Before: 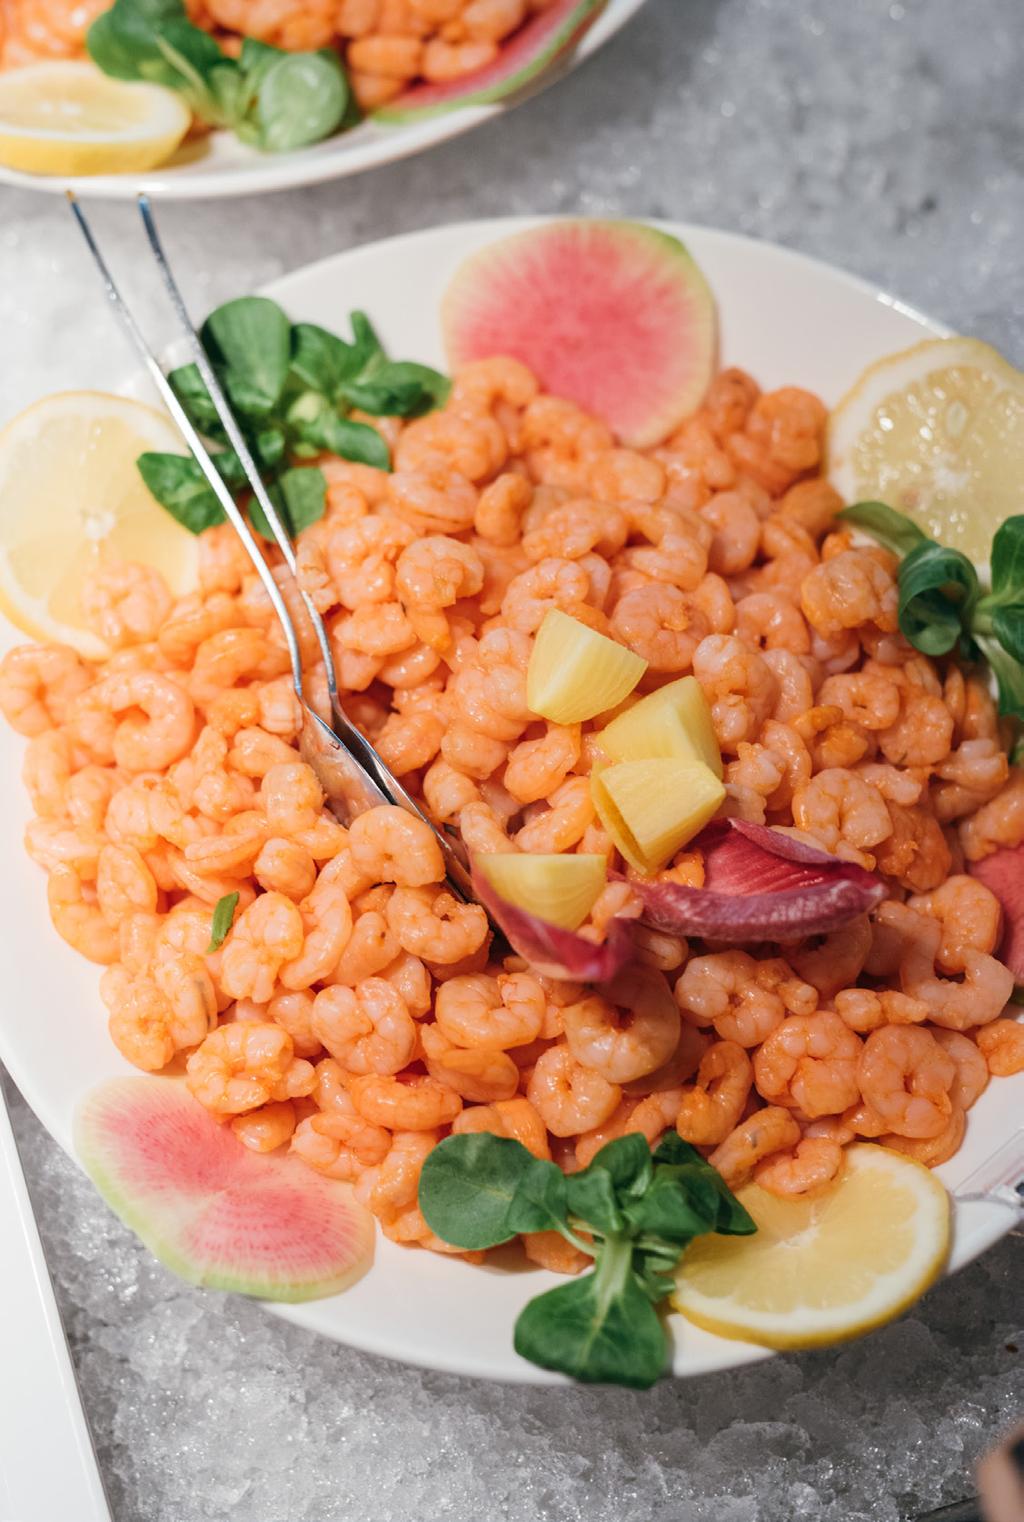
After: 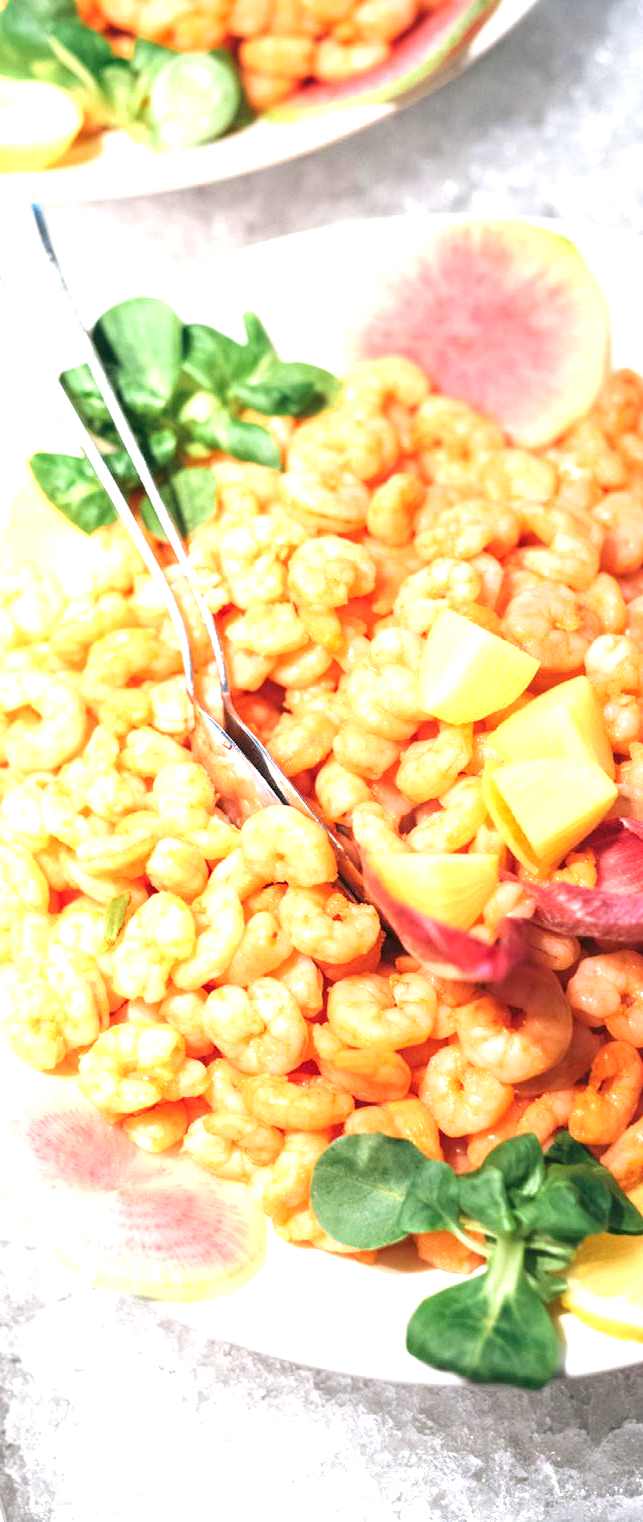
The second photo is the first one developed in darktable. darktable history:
crop: left 10.644%, right 26.528%
exposure: black level correction 0, exposure 1.45 EV, compensate exposure bias true, compensate highlight preservation false
